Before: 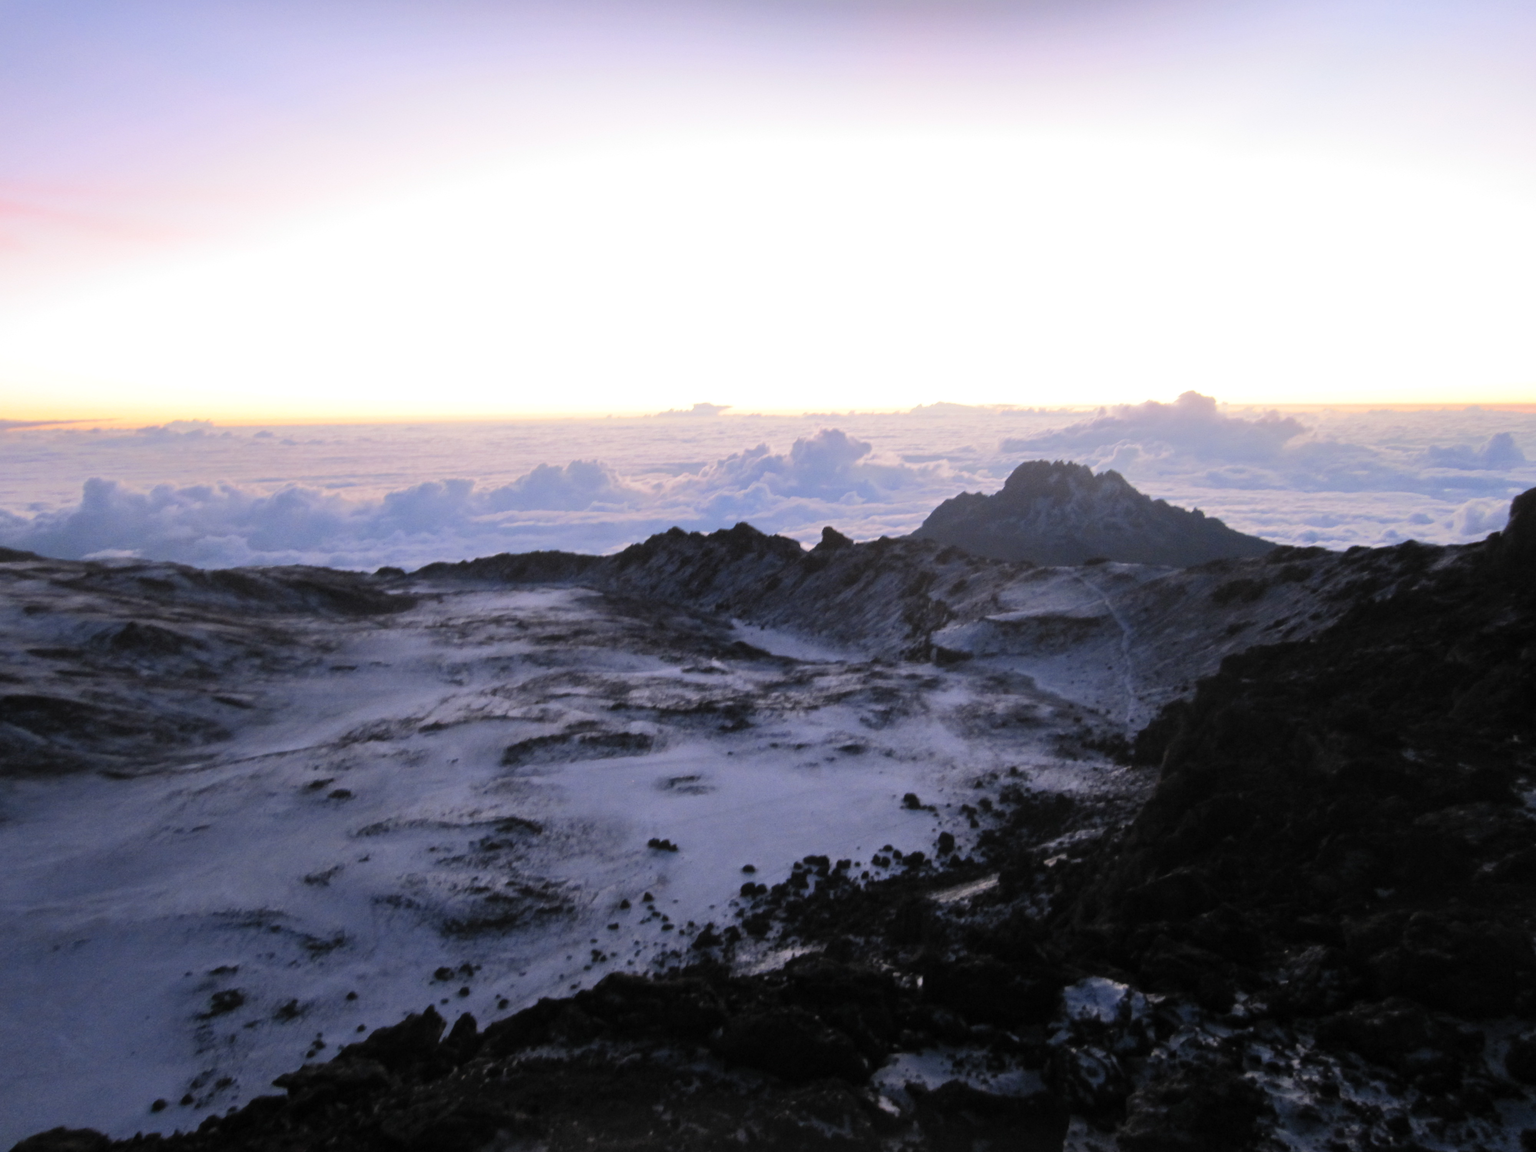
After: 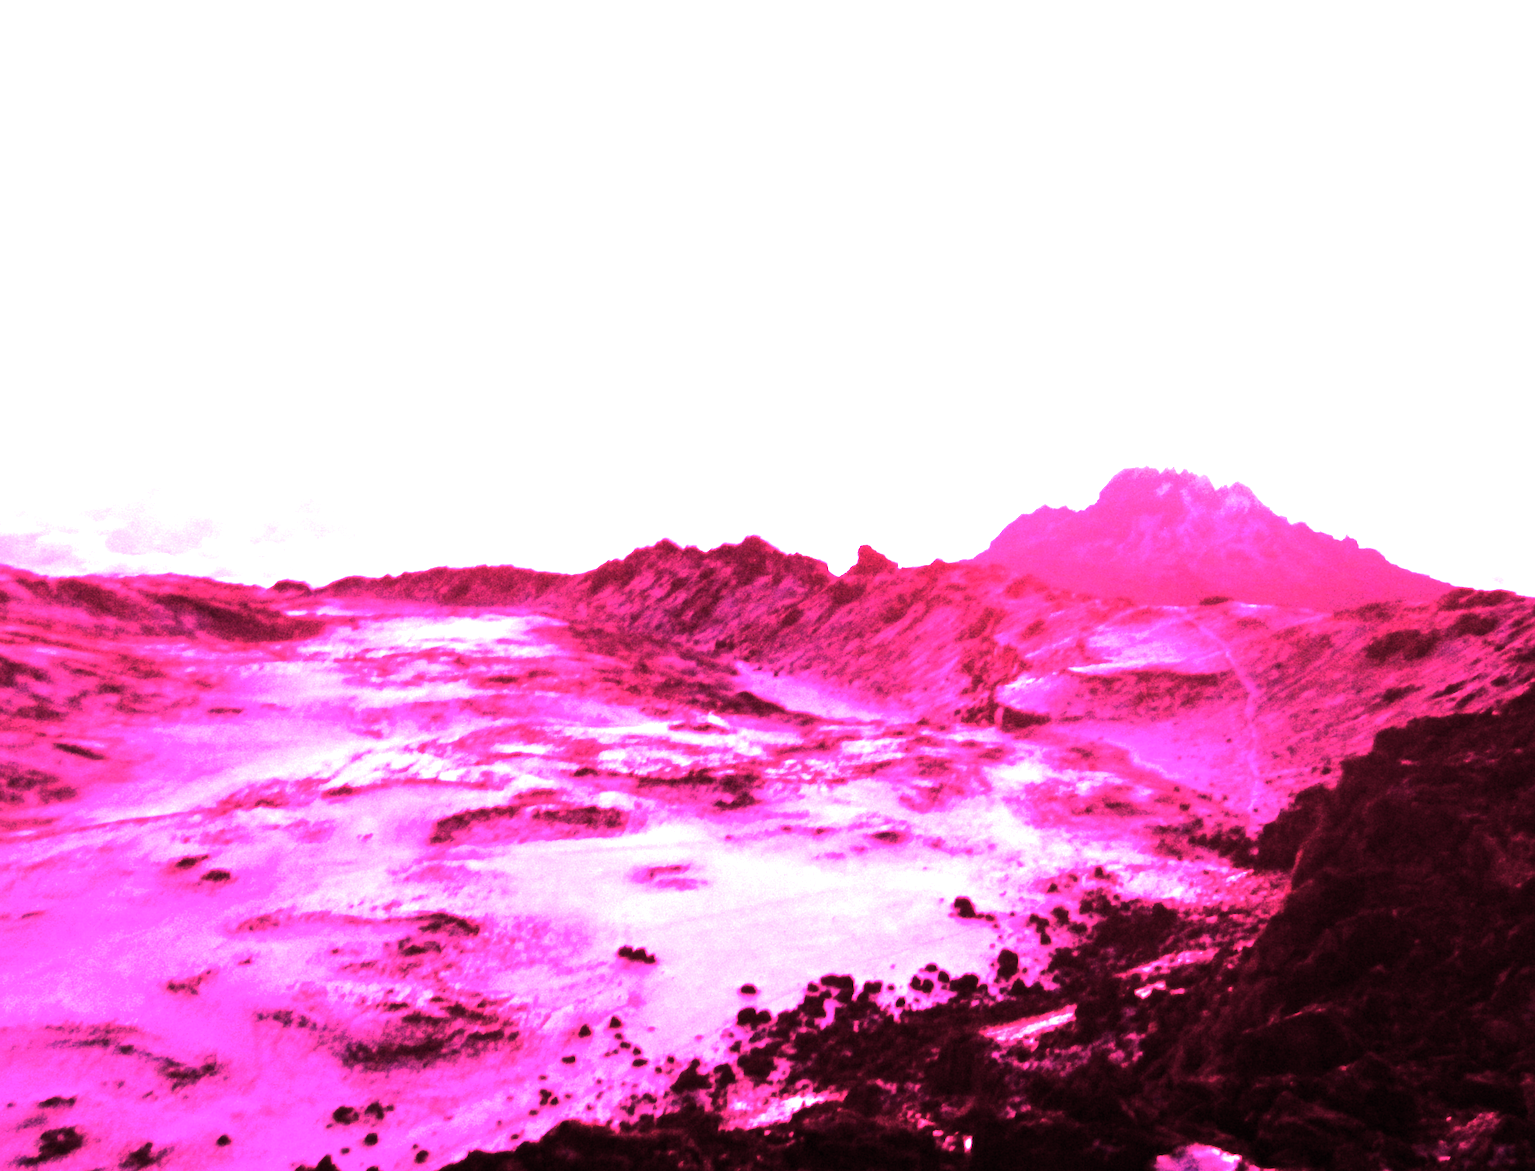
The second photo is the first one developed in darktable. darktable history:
tone equalizer: -8 EV -0.75 EV, -7 EV -0.7 EV, -6 EV -0.6 EV, -5 EV -0.4 EV, -3 EV 0.4 EV, -2 EV 0.6 EV, -1 EV 0.7 EV, +0 EV 0.75 EV, edges refinement/feathering 500, mask exposure compensation -1.57 EV, preserve details no
contrast brightness saturation: saturation -0.05
crop and rotate: left 11.831%, top 11.346%, right 13.429%, bottom 13.899%
color contrast: green-magenta contrast 1.1, blue-yellow contrast 1.1, unbound 0
rotate and perspective: rotation 1.72°, automatic cropping off
white balance: red 4.26, blue 1.802
haze removal: compatibility mode true, adaptive false
